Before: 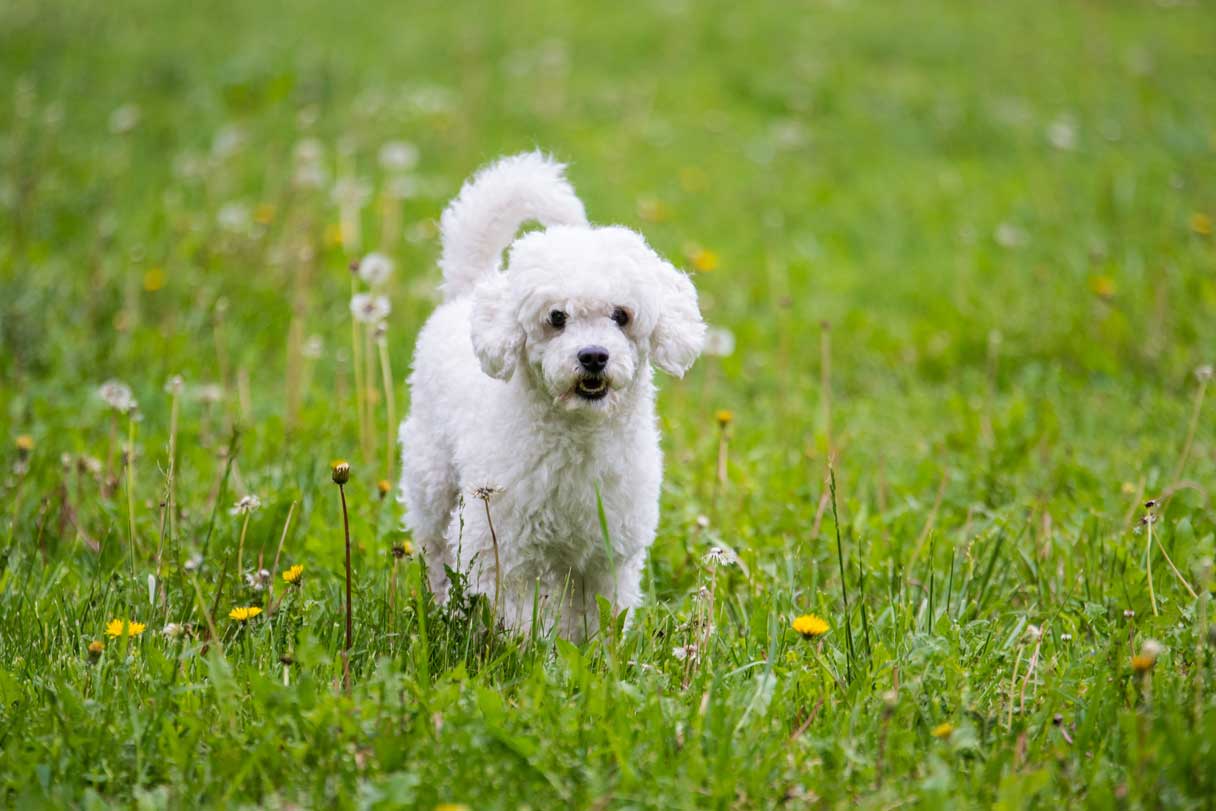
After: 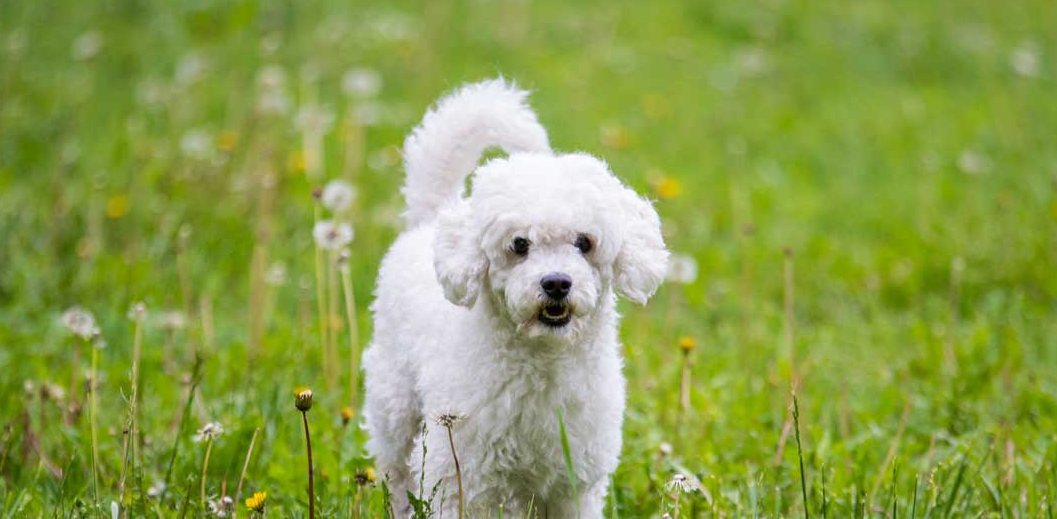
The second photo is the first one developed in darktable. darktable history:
crop: left 3.062%, top 9.011%, right 9.653%, bottom 26.947%
